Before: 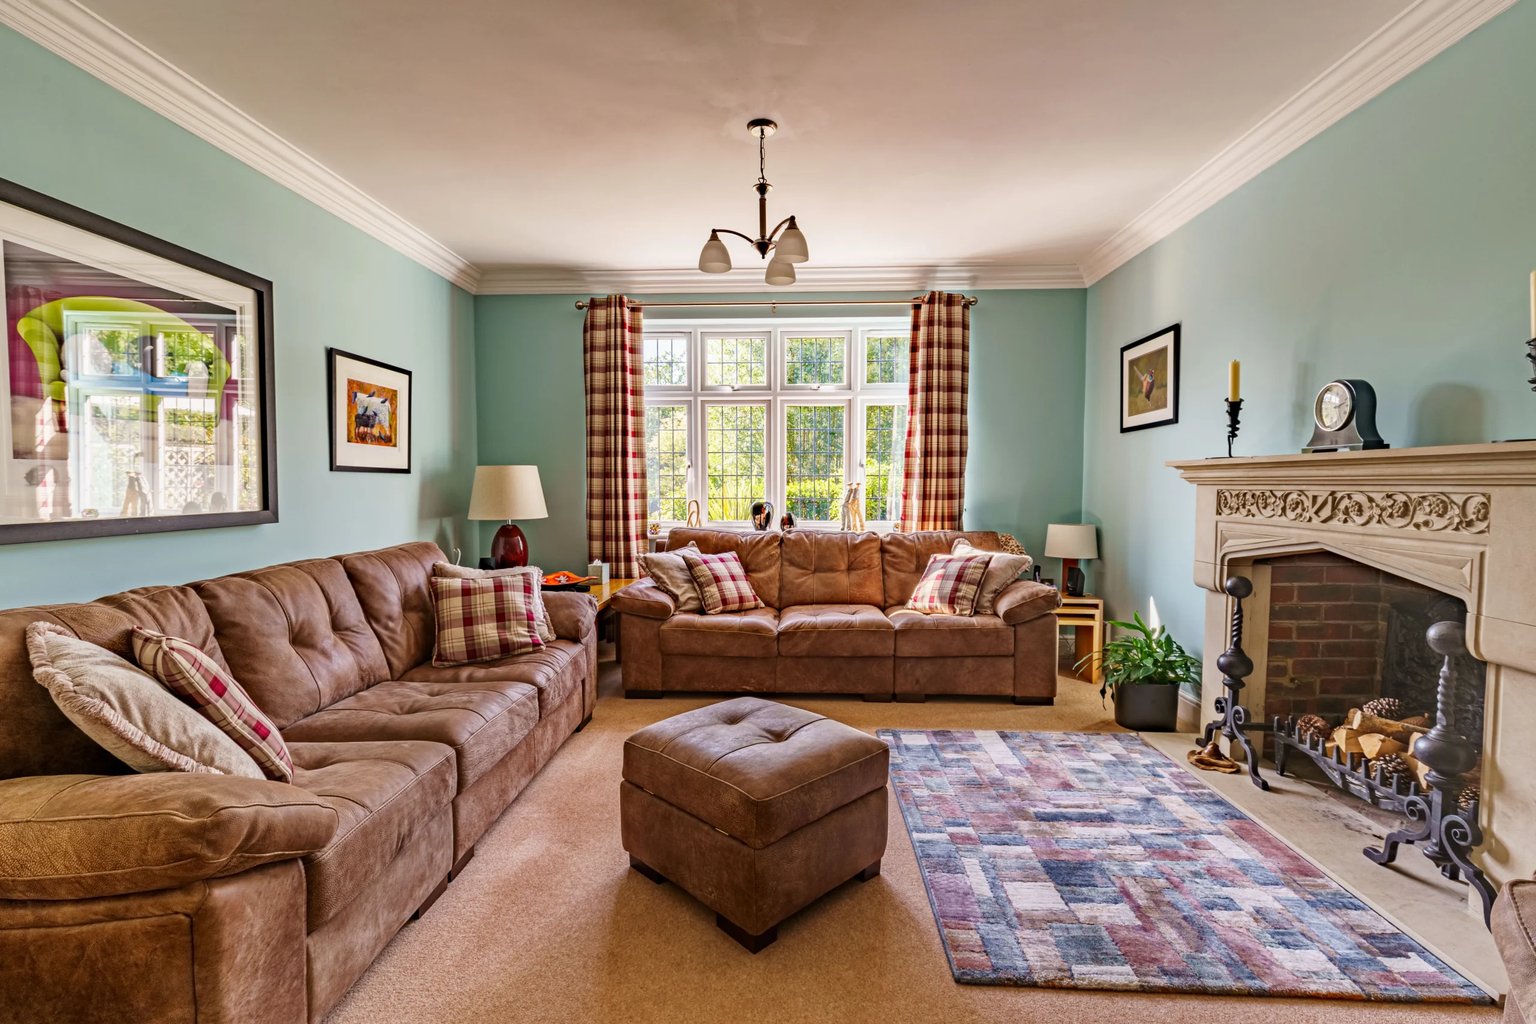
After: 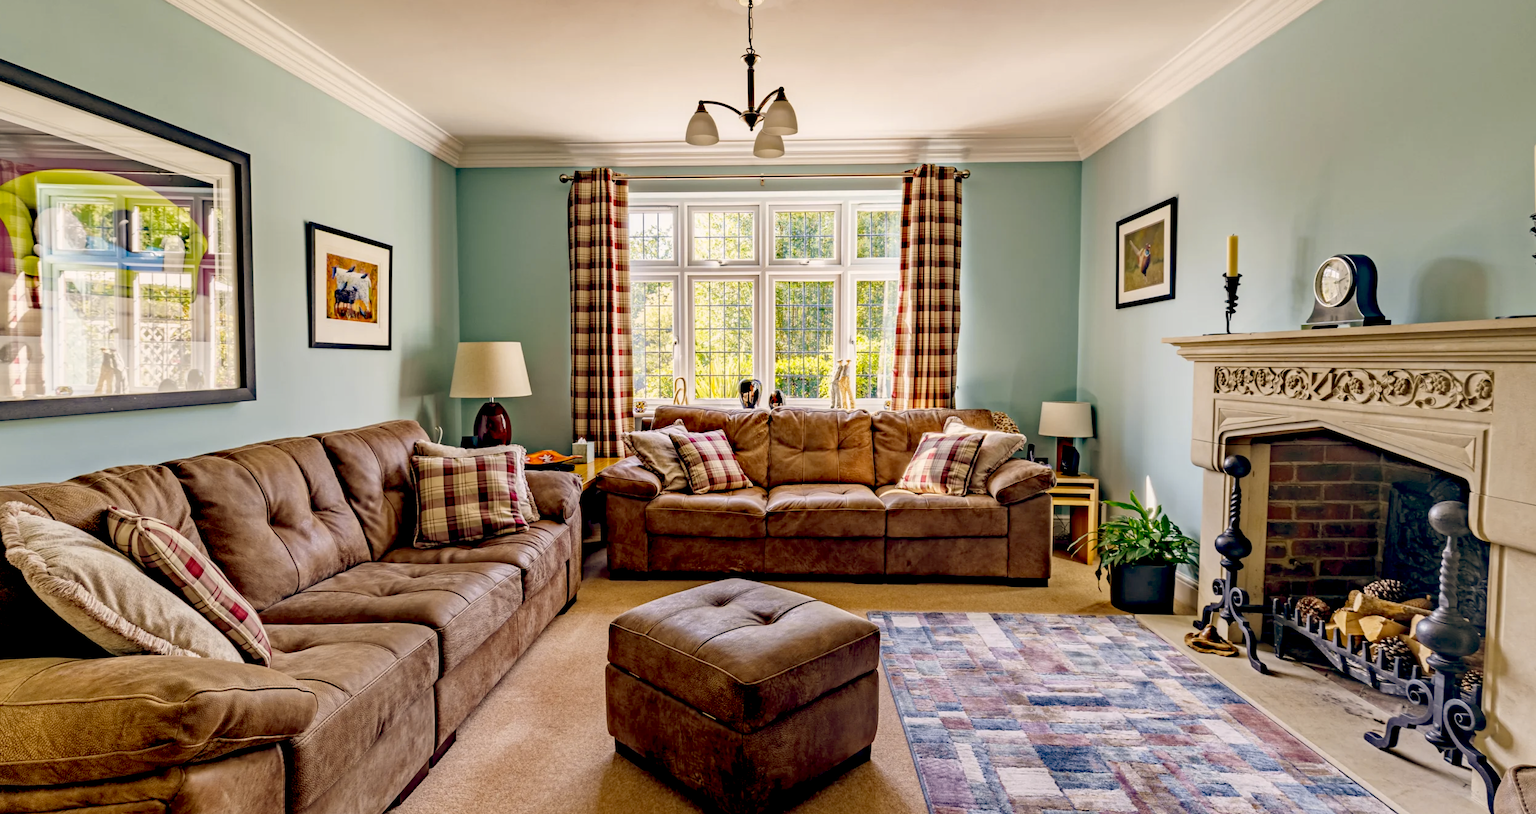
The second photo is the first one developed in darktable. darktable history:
crop and rotate: left 1.814%, top 12.818%, right 0.25%, bottom 9.225%
color balance: lift [0.975, 0.993, 1, 1.015], gamma [1.1, 1, 1, 0.945], gain [1, 1.04, 1, 0.95]
color contrast: green-magenta contrast 0.8, blue-yellow contrast 1.1, unbound 0
